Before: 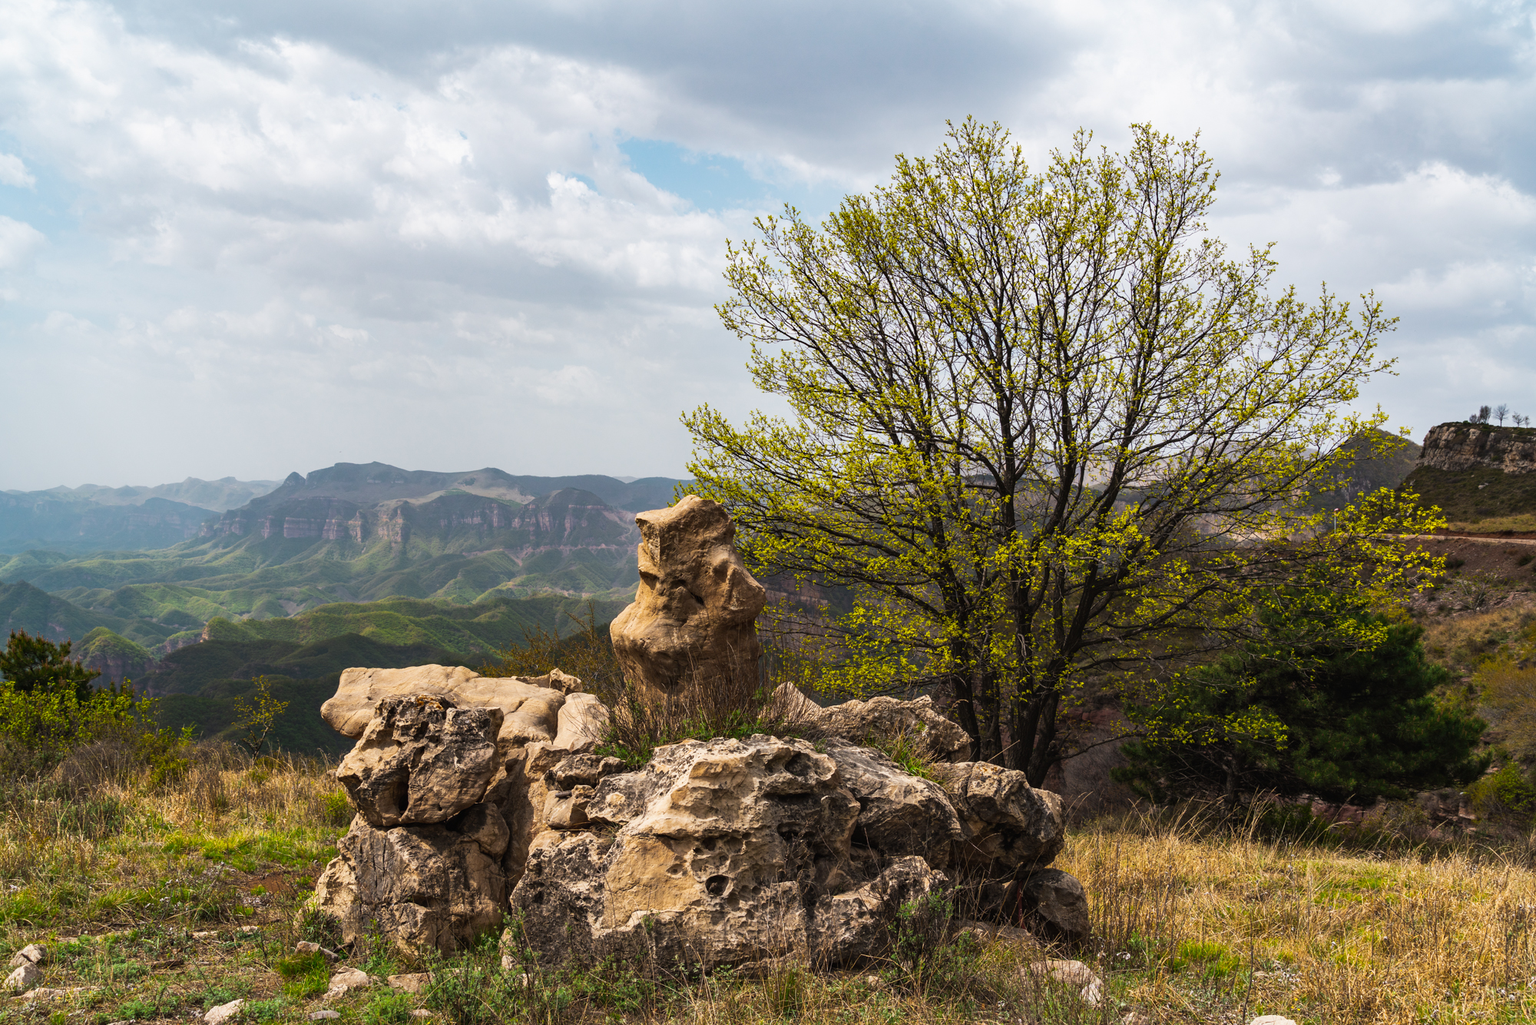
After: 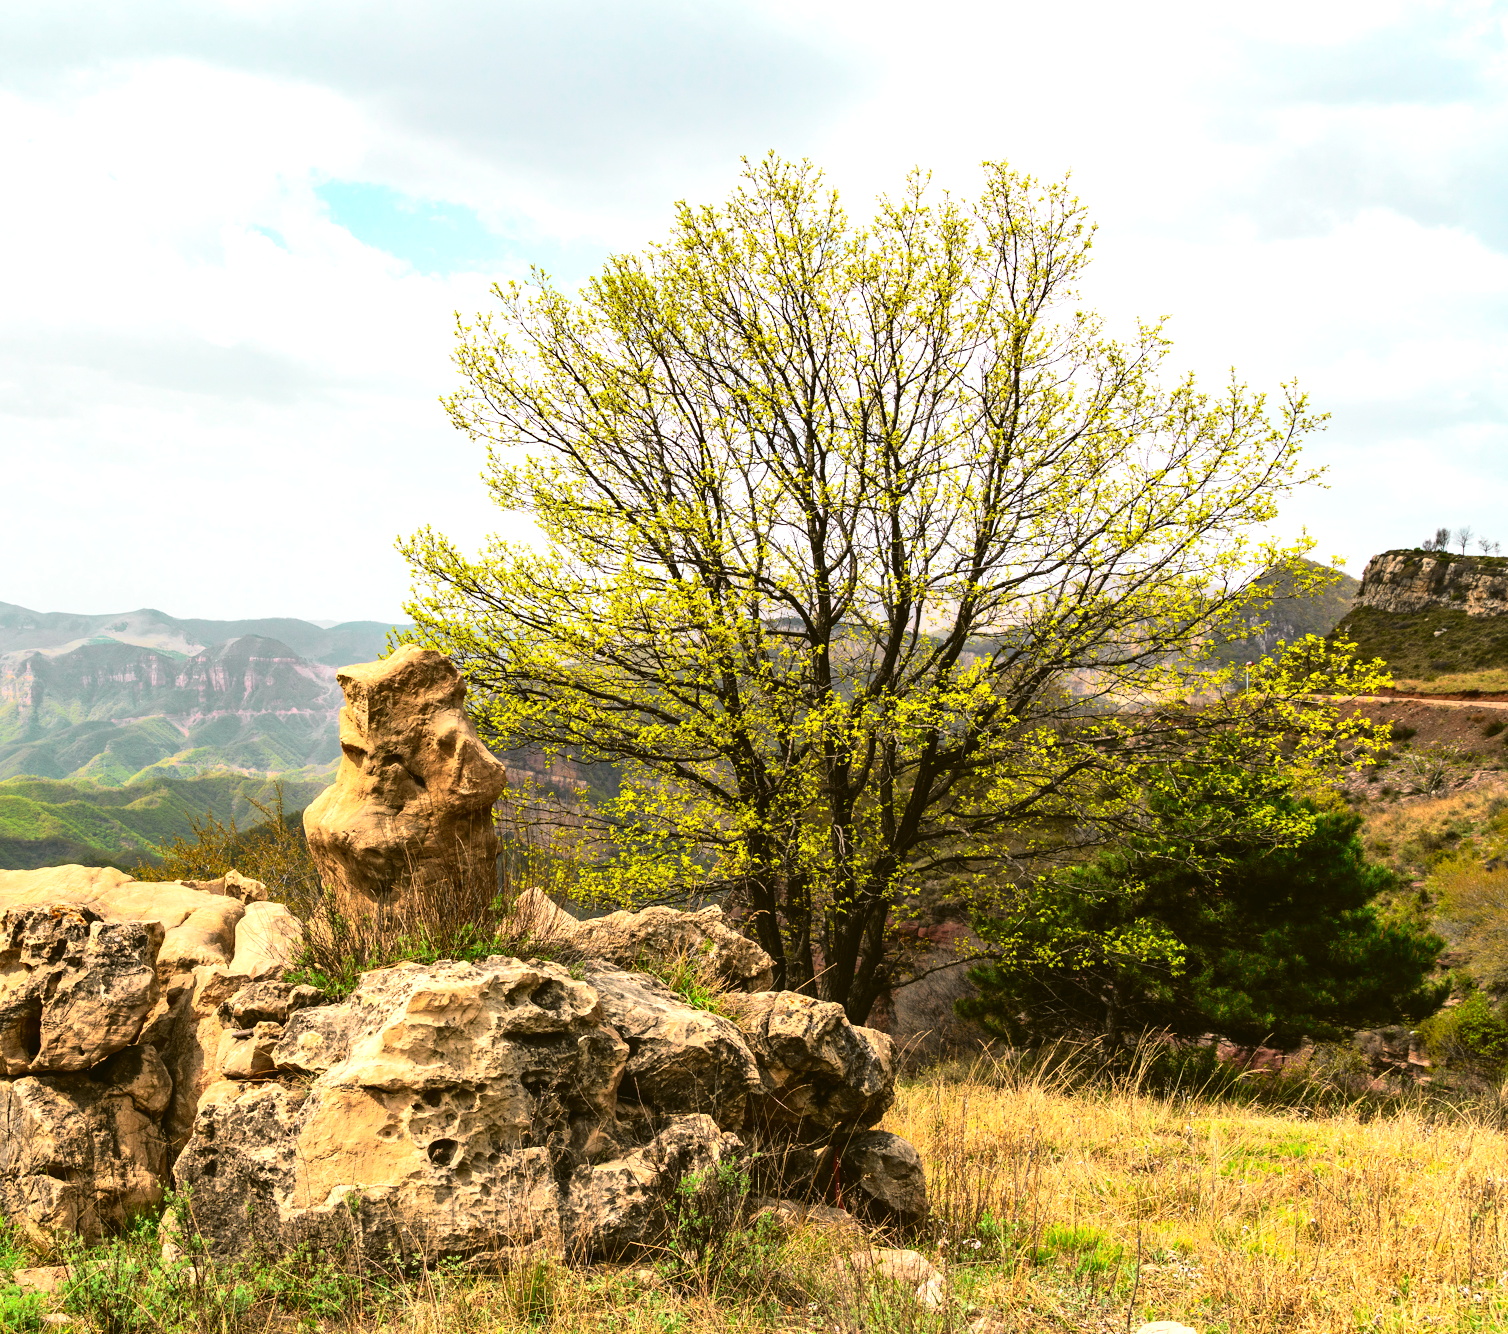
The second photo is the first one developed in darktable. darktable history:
exposure: exposure 1 EV, compensate highlight preservation false
color balance: mode lift, gamma, gain (sRGB), lift [1.04, 1, 1, 0.97], gamma [1.01, 1, 1, 0.97], gain [0.96, 1, 1, 0.97]
tone curve: curves: ch0 [(0, 0.014) (0.17, 0.099) (0.392, 0.438) (0.725, 0.828) (0.872, 0.918) (1, 0.981)]; ch1 [(0, 0) (0.402, 0.36) (0.489, 0.491) (0.5, 0.503) (0.515, 0.52) (0.545, 0.574) (0.615, 0.662) (0.701, 0.725) (1, 1)]; ch2 [(0, 0) (0.42, 0.458) (0.485, 0.499) (0.503, 0.503) (0.531, 0.542) (0.561, 0.594) (0.644, 0.694) (0.717, 0.753) (1, 0.991)], color space Lab, independent channels
crop and rotate: left 24.6%
